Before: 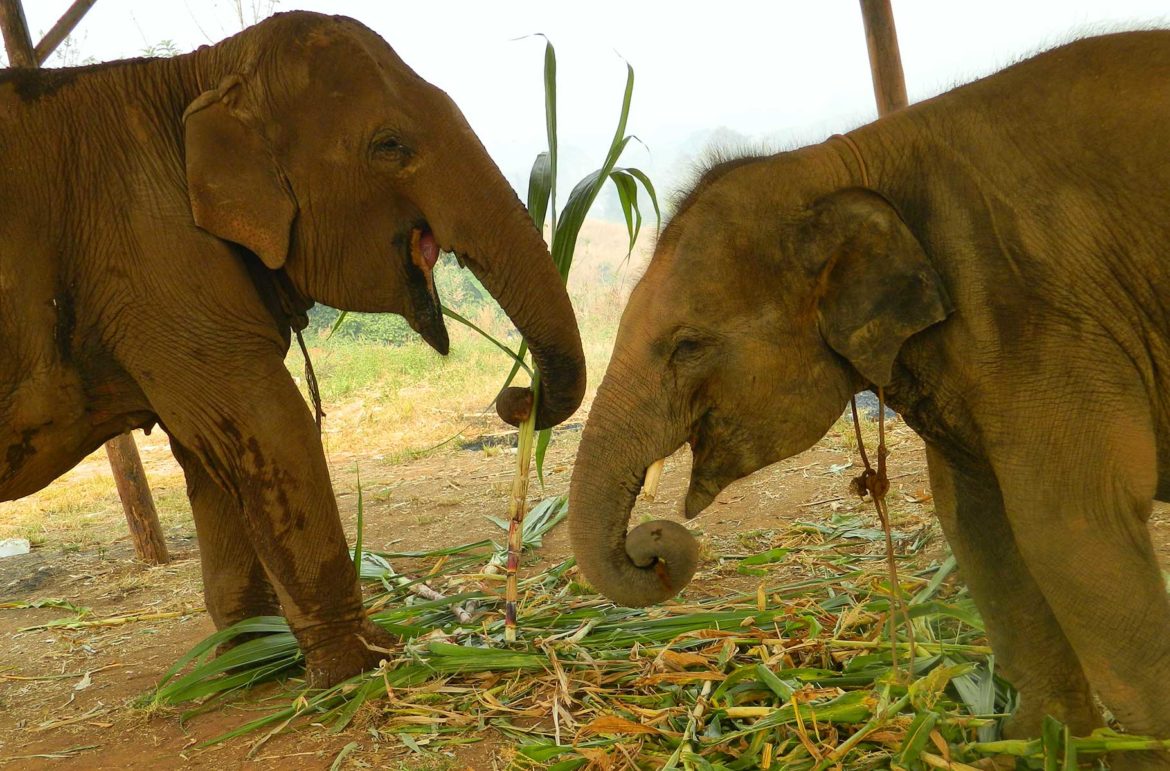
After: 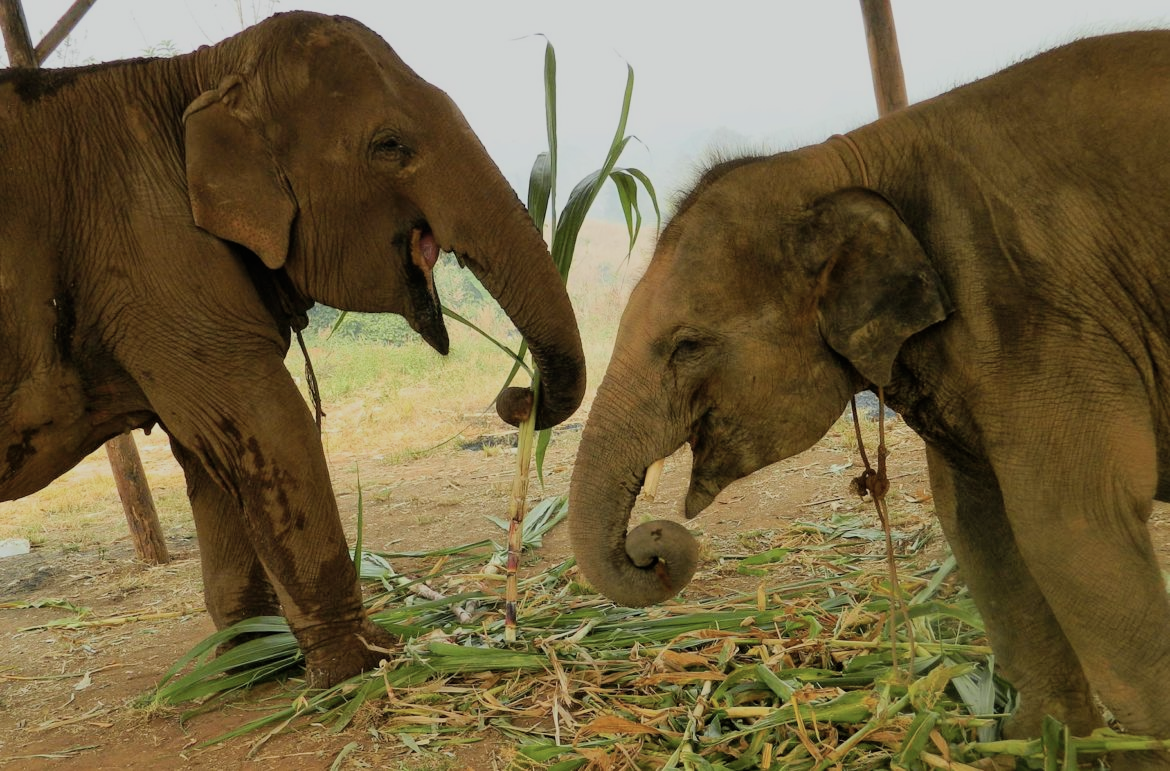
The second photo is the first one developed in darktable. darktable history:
color correction: saturation 0.8
filmic rgb: black relative exposure -7.48 EV, white relative exposure 4.83 EV, hardness 3.4, color science v6 (2022)
